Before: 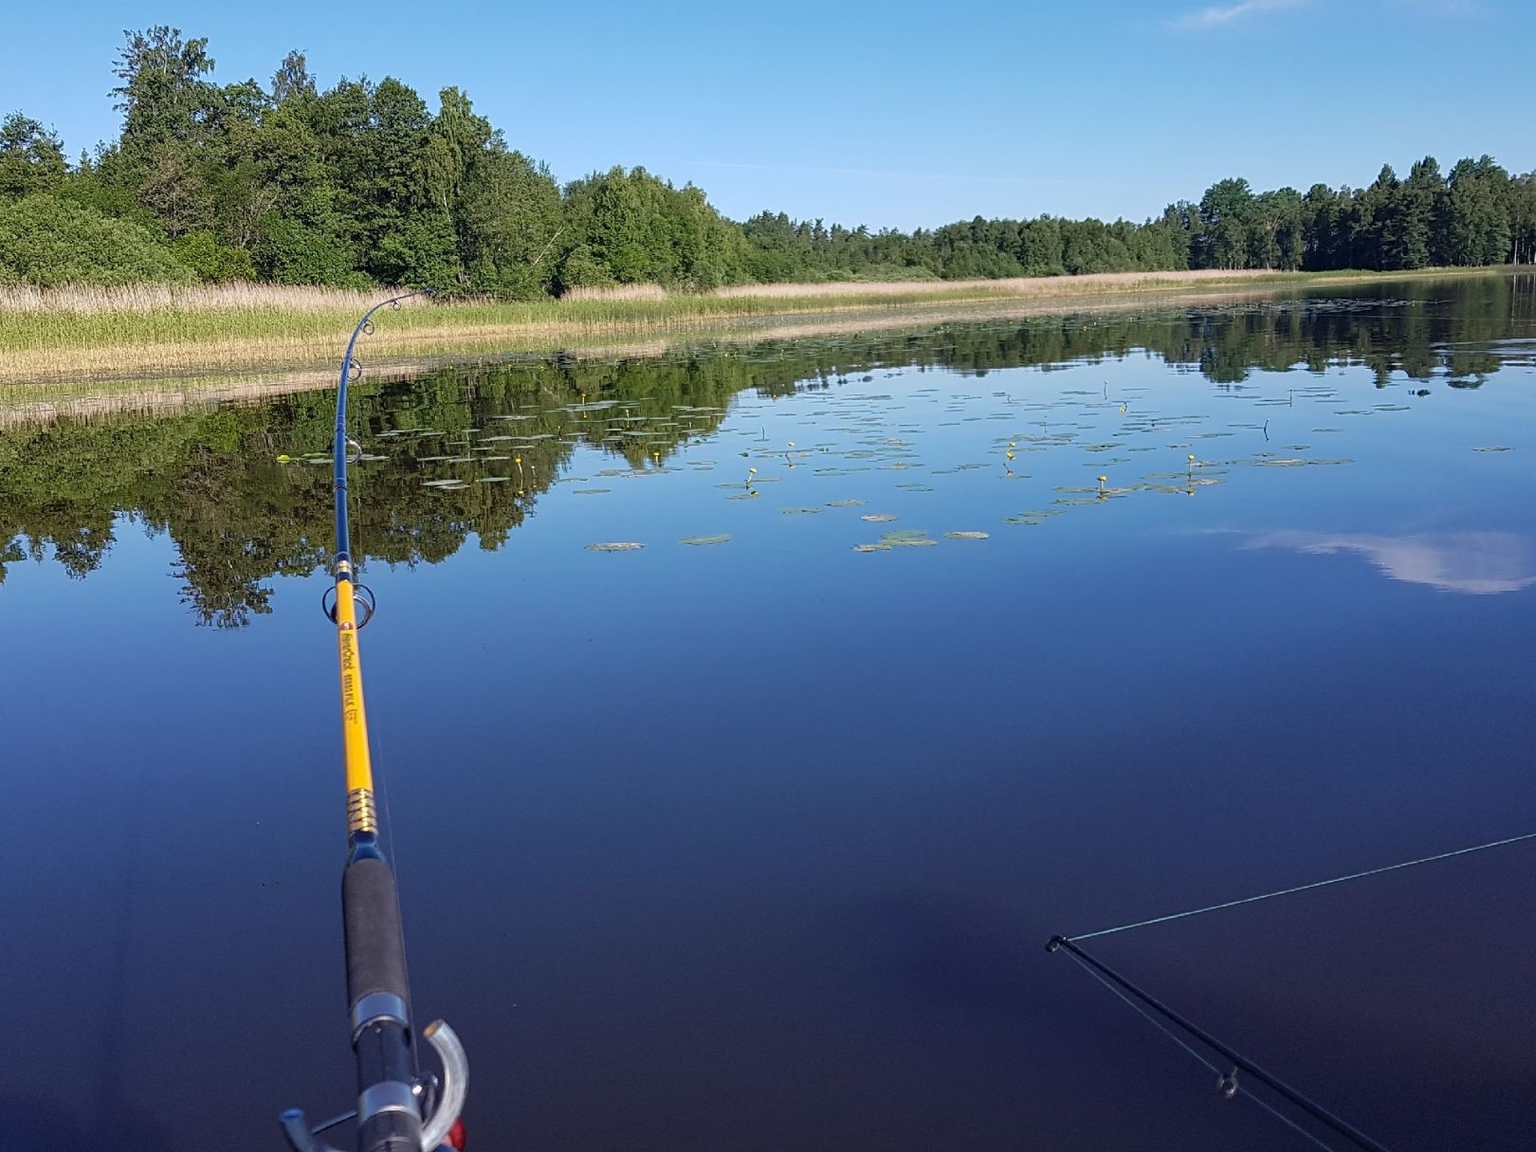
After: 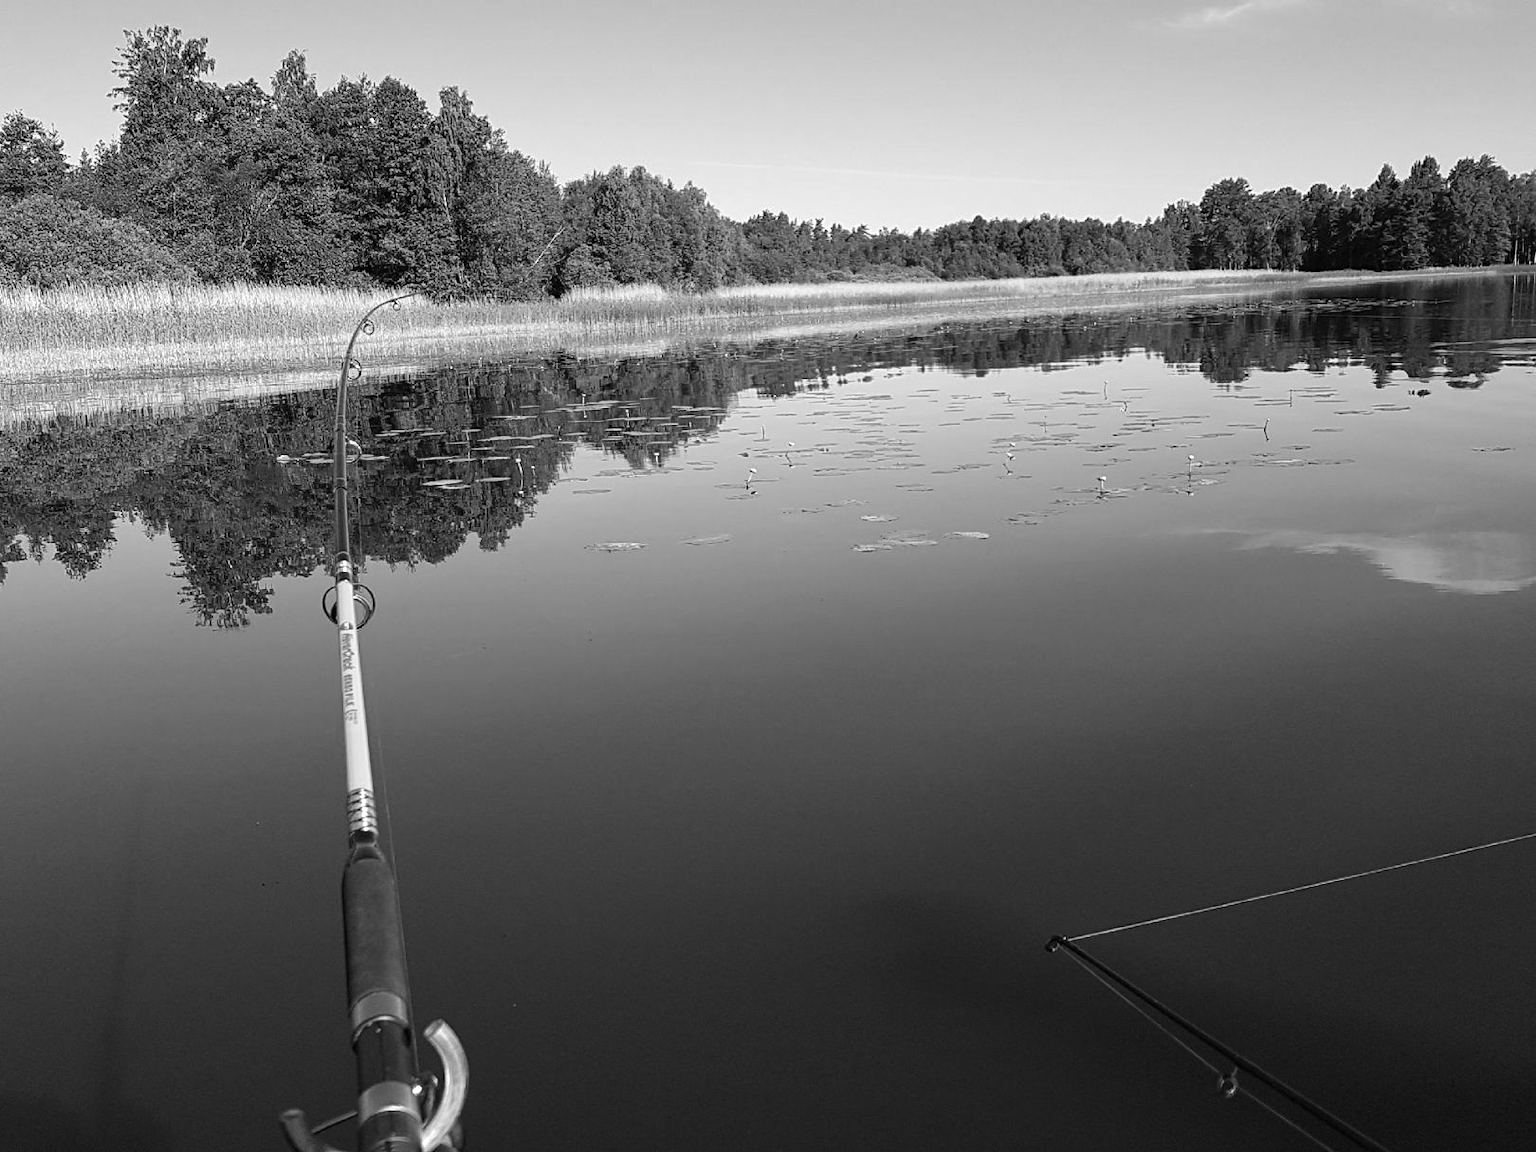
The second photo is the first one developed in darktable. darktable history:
tone equalizer: -8 EV -0.417 EV, -7 EV -0.389 EV, -6 EV -0.333 EV, -5 EV -0.222 EV, -3 EV 0.222 EV, -2 EV 0.333 EV, -1 EV 0.389 EV, +0 EV 0.417 EV, edges refinement/feathering 500, mask exposure compensation -1.57 EV, preserve details no
monochrome: on, module defaults
